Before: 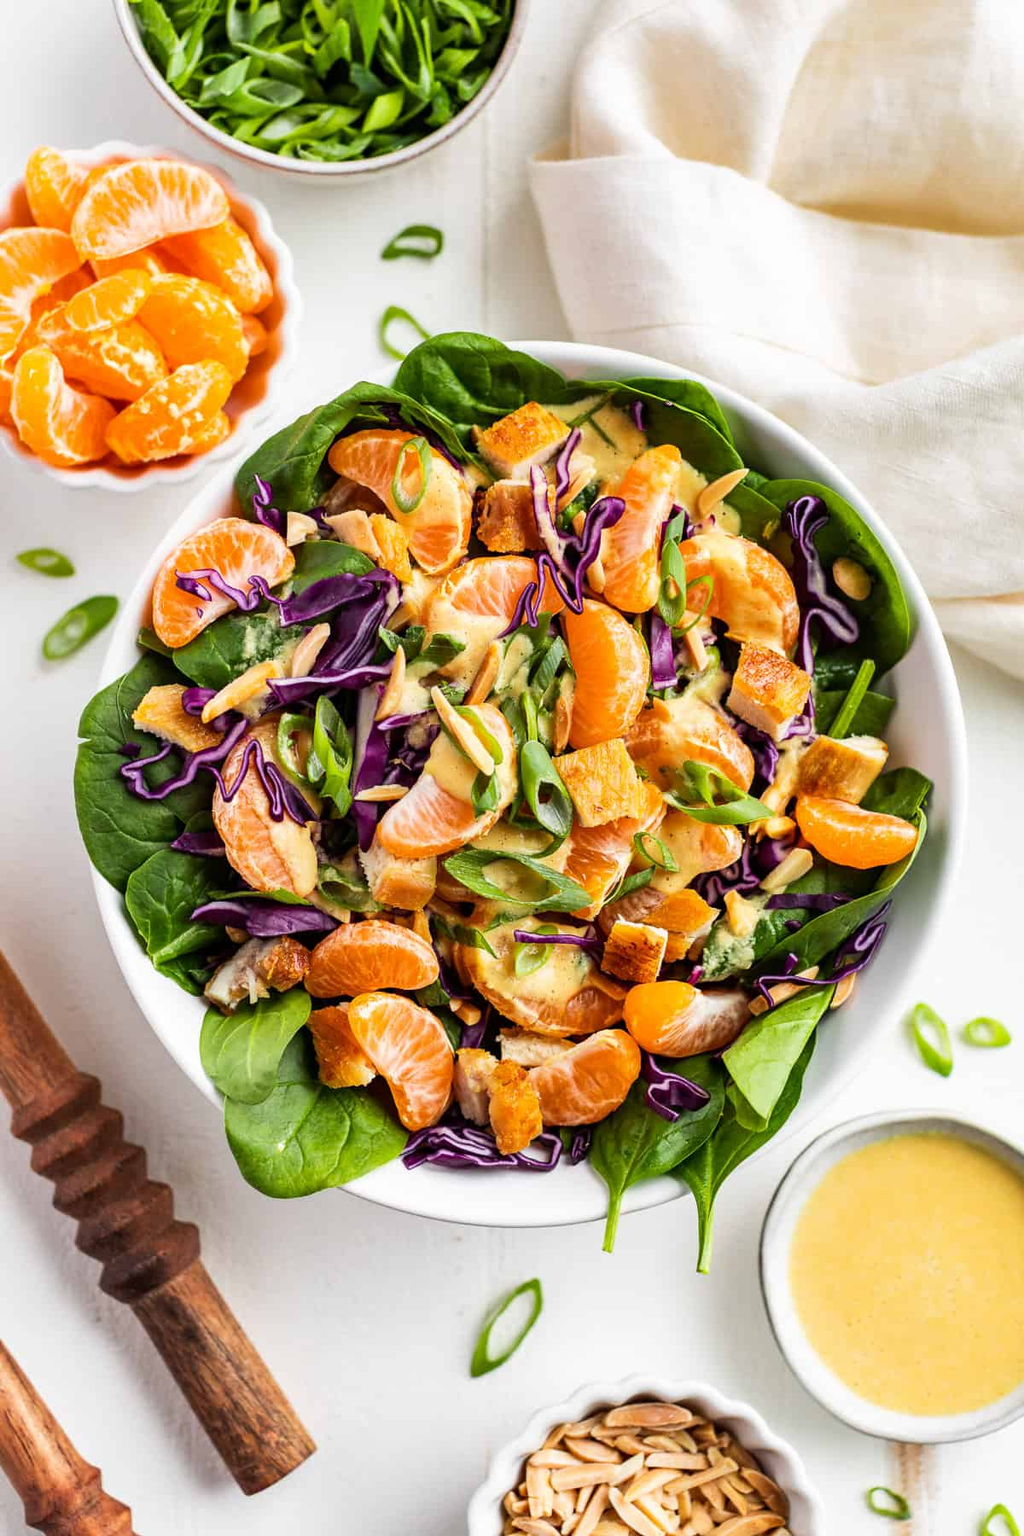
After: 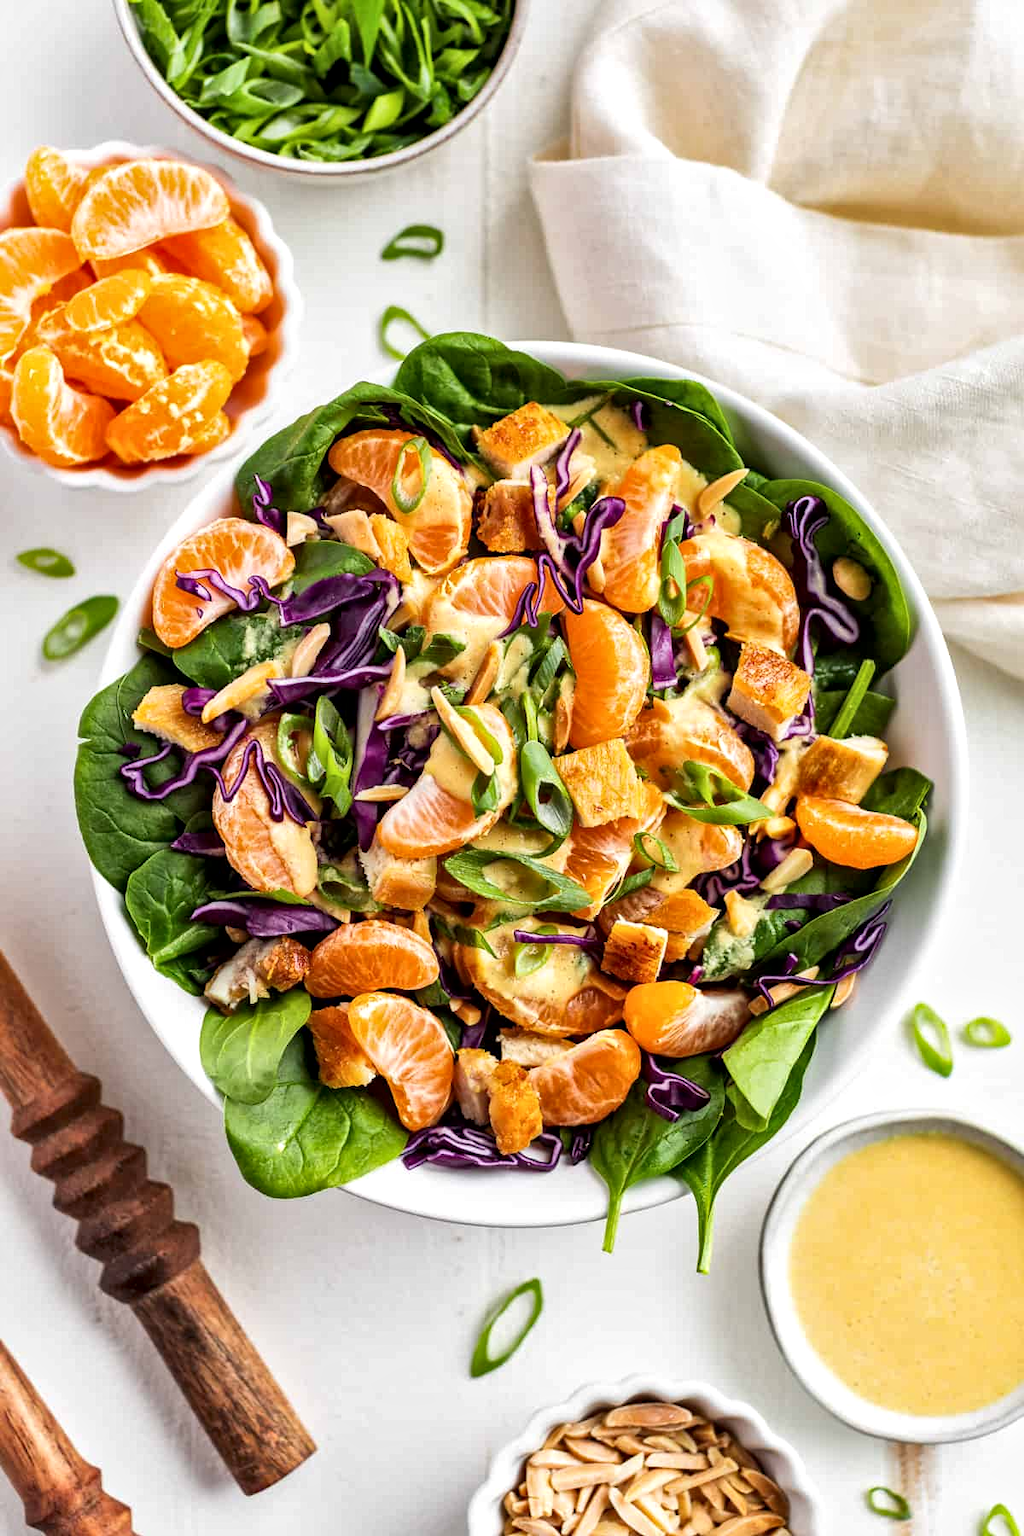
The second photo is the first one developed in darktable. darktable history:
local contrast: mode bilateral grid, contrast 21, coarseness 21, detail 150%, midtone range 0.2
